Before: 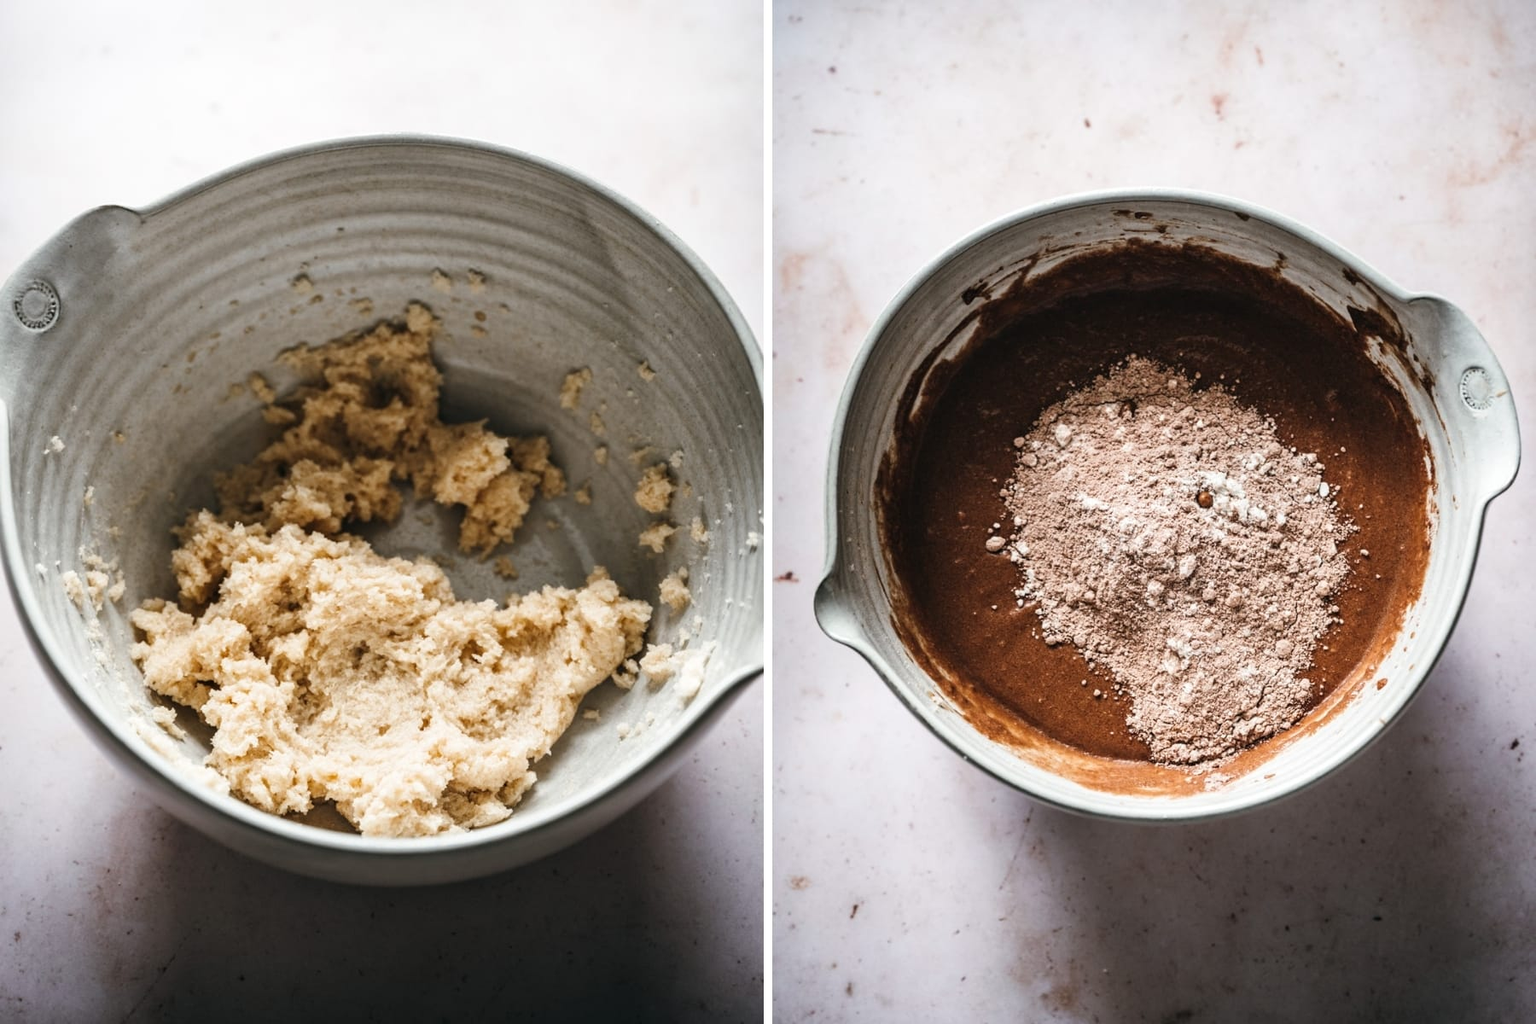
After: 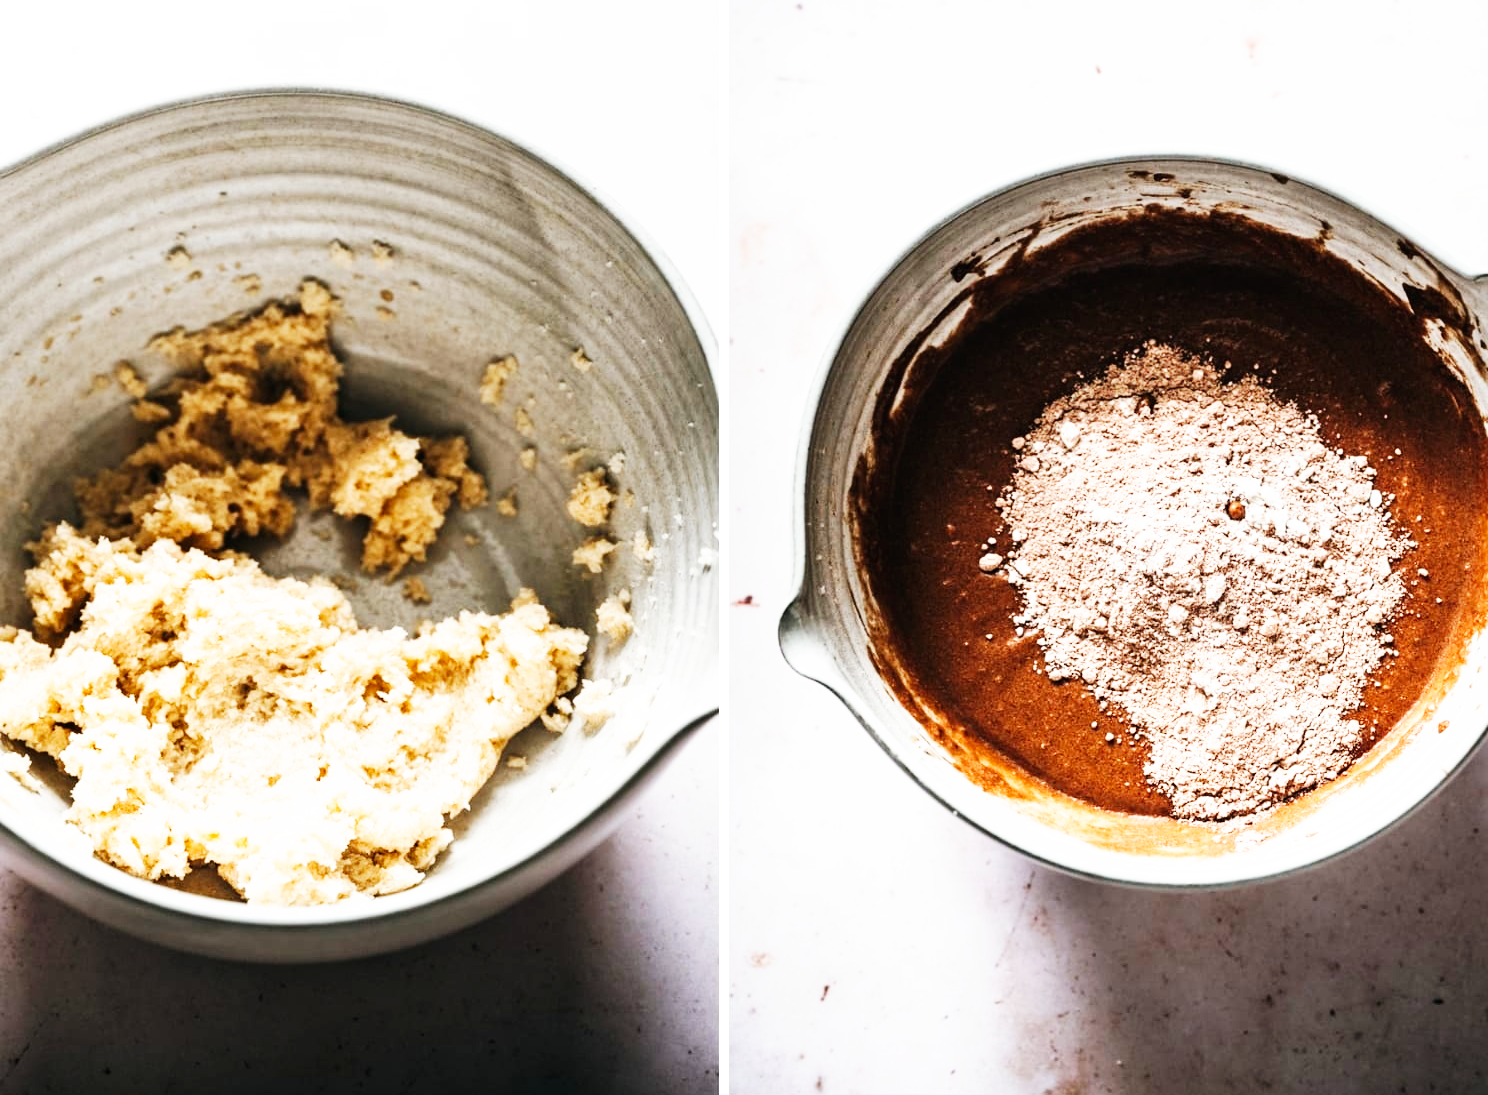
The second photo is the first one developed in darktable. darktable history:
crop: left 9.79%, top 6.257%, right 6.9%, bottom 2.419%
base curve: curves: ch0 [(0, 0) (0.007, 0.004) (0.027, 0.03) (0.046, 0.07) (0.207, 0.54) (0.442, 0.872) (0.673, 0.972) (1, 1)], preserve colors none
